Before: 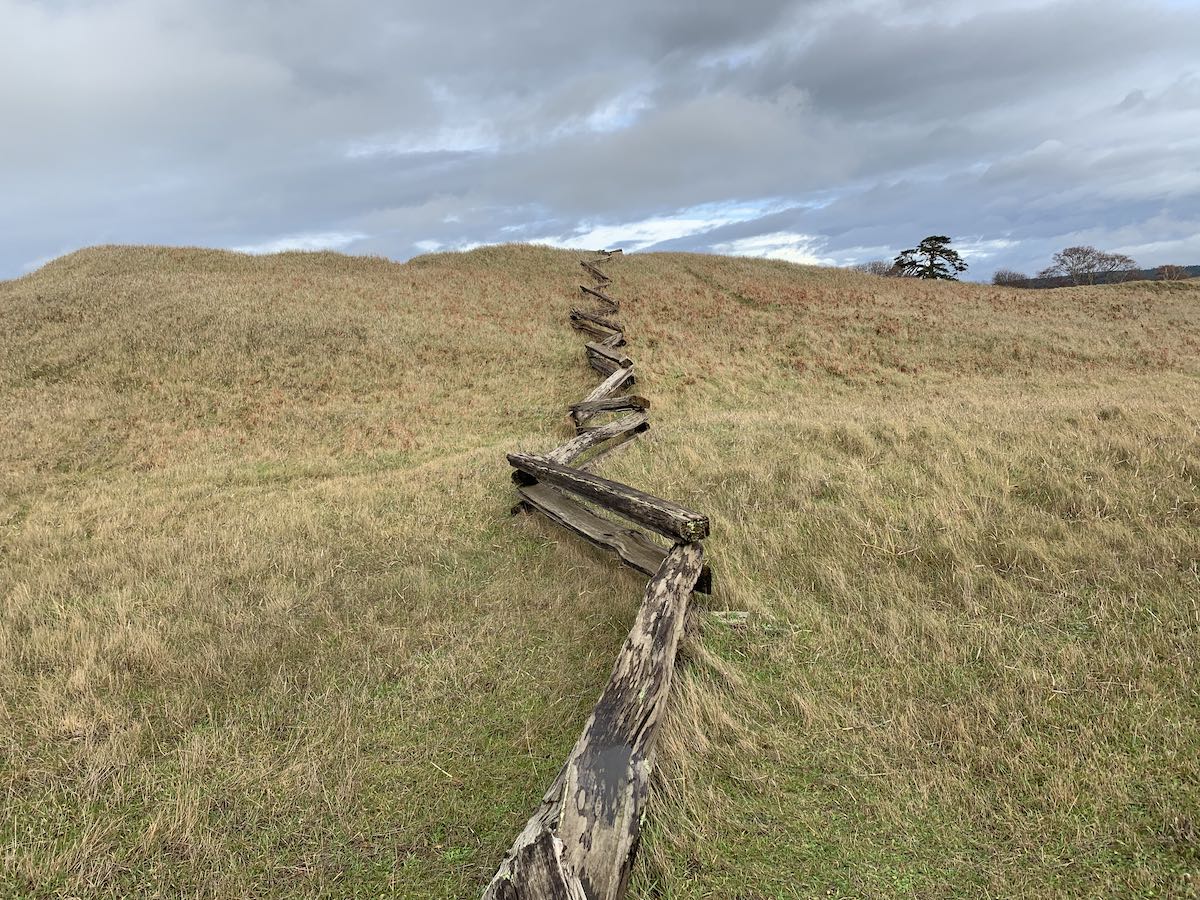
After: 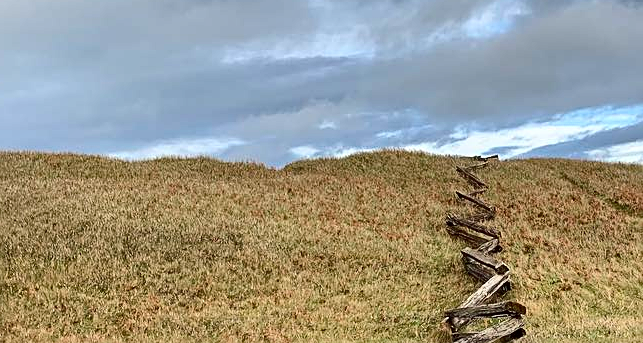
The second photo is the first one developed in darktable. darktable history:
crop: left 10.36%, top 10.542%, right 35.986%, bottom 51.315%
sharpen: on, module defaults
contrast brightness saturation: contrast 0.199, brightness -0.105, saturation 0.101
haze removal: strength 0.283, distance 0.25, compatibility mode true, adaptive false
